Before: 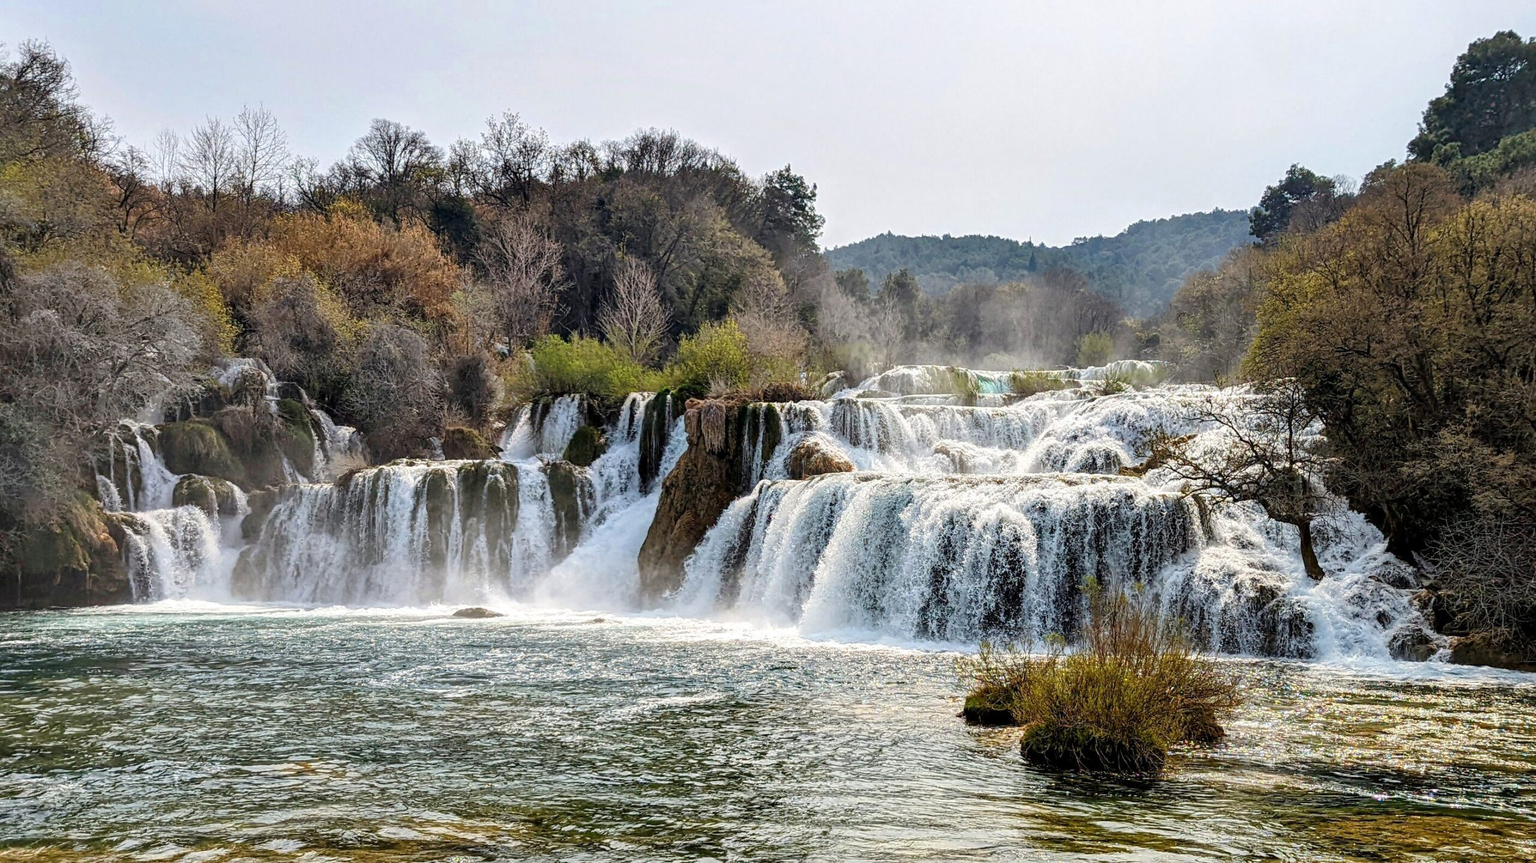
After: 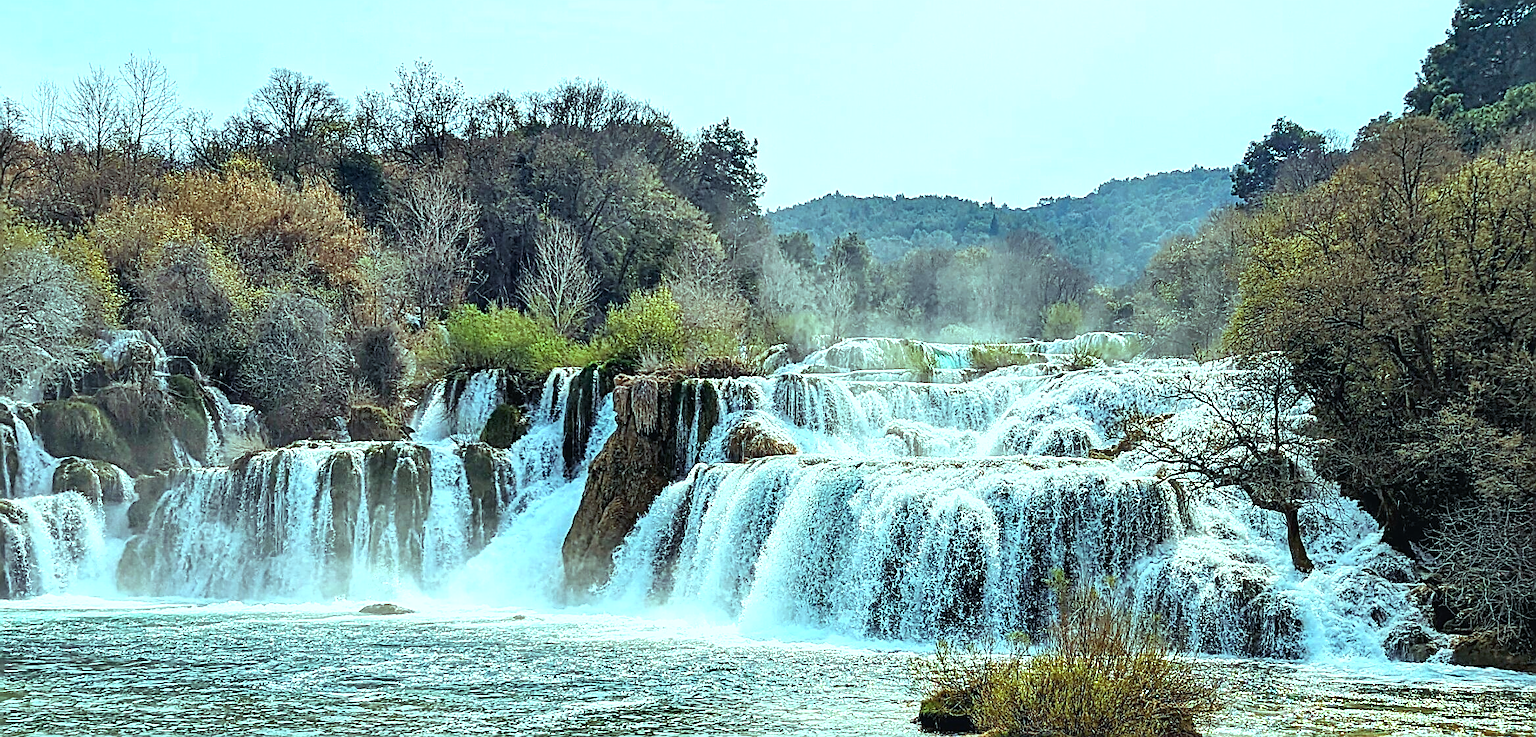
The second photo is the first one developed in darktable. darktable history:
exposure: black level correction -0.002, exposure 0.54 EV, compensate highlight preservation false
color balance rgb: shadows lift › chroma 7.23%, shadows lift › hue 246.48°, highlights gain › chroma 5.38%, highlights gain › hue 196.93°, white fulcrum 1 EV
sharpen: amount 1
crop: left 8.155%, top 6.611%, bottom 15.385%
